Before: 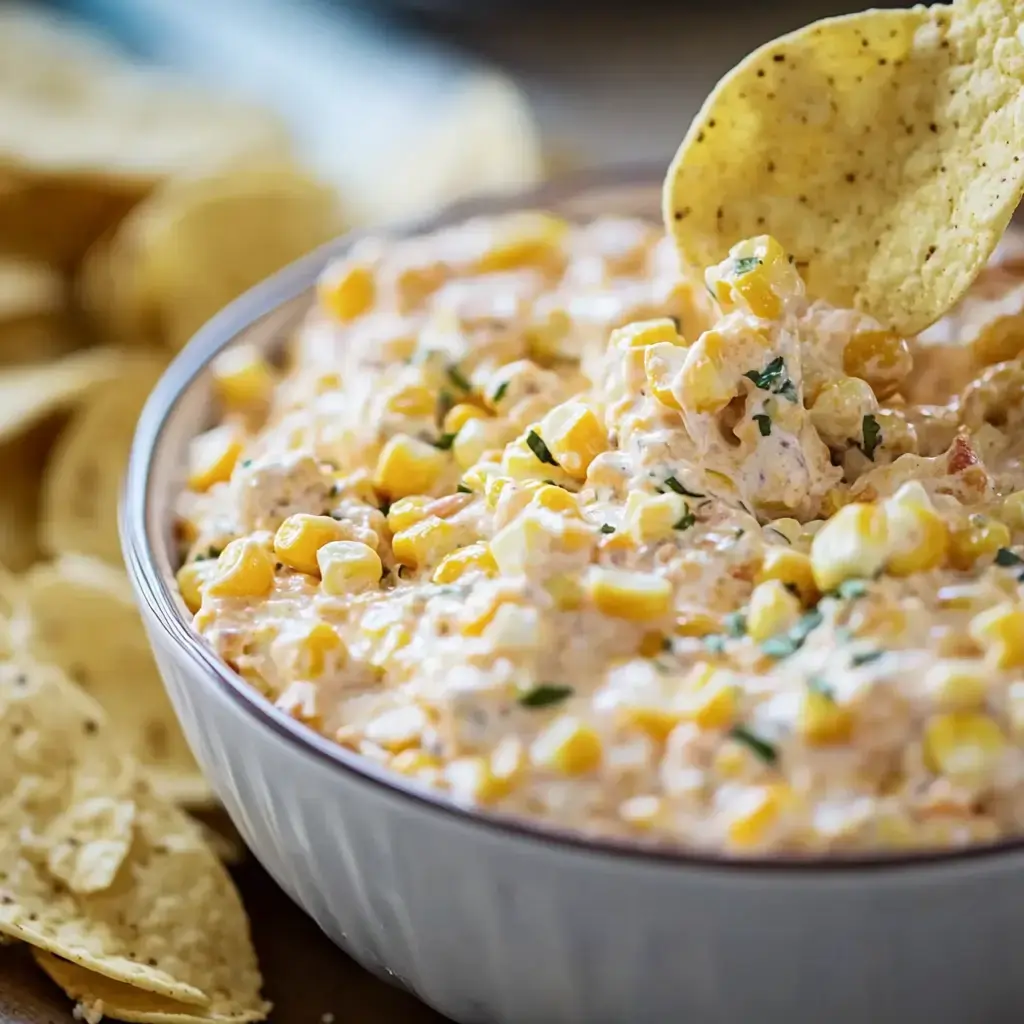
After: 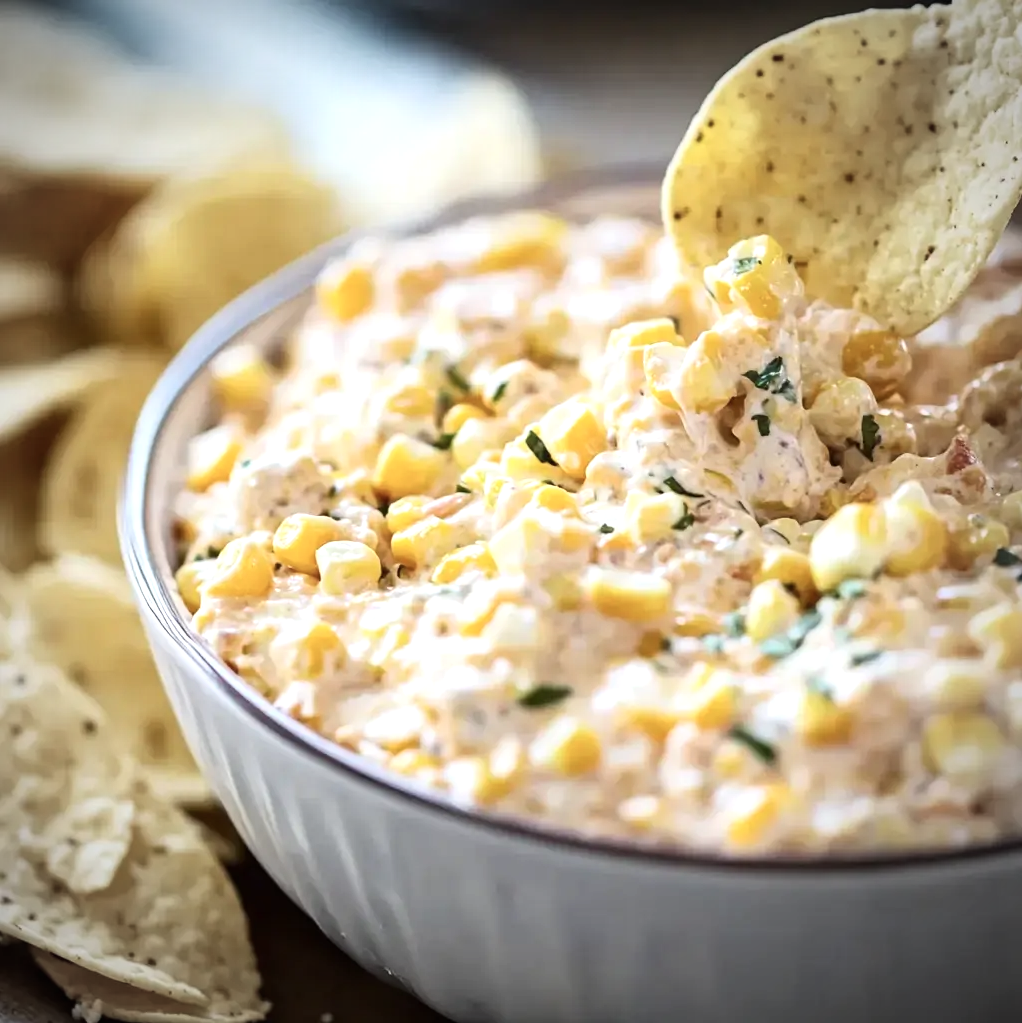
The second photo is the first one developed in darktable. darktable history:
crop and rotate: left 0.17%, bottom 0.013%
contrast brightness saturation: contrast 0.113, saturation -0.156
exposure: black level correction 0, exposure 0.395 EV, compensate highlight preservation false
tone equalizer: mask exposure compensation -0.494 EV
vignetting: center (-0.031, -0.035)
